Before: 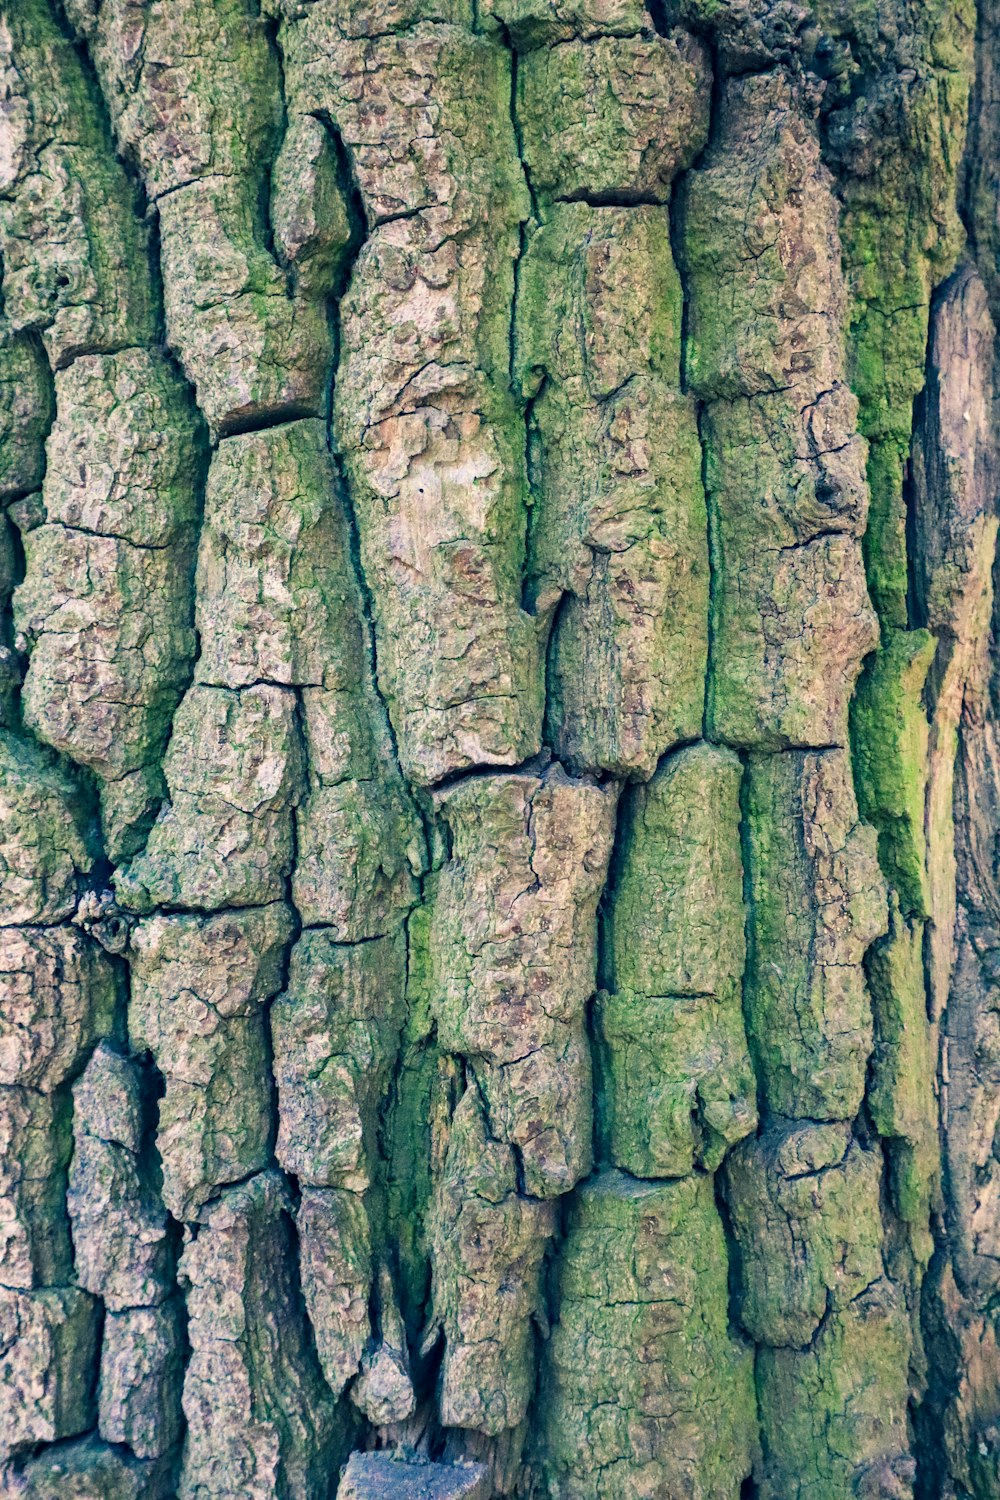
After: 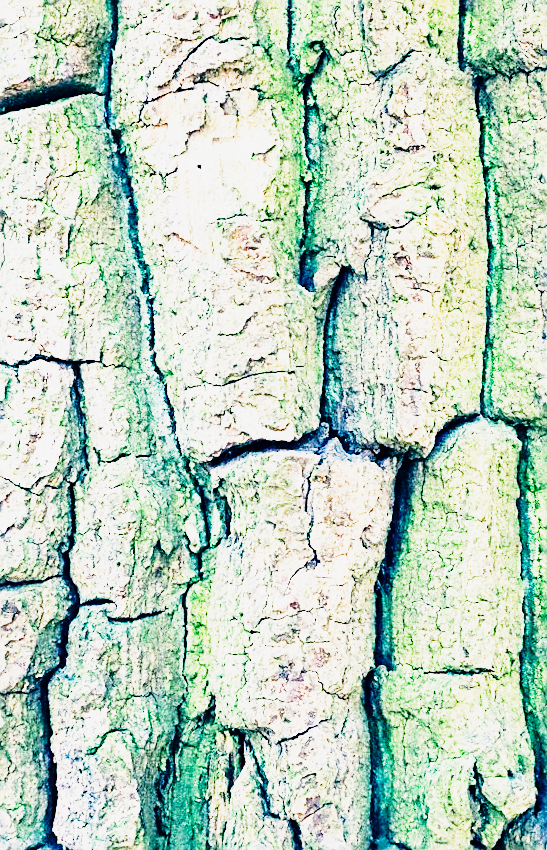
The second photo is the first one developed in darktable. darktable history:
crop and rotate: left 22.255%, top 21.614%, right 23.038%, bottom 21.711%
base curve: curves: ch0 [(0, 0) (0.007, 0.004) (0.027, 0.03) (0.046, 0.07) (0.207, 0.54) (0.442, 0.872) (0.673, 0.972) (1, 1)], preserve colors none
sharpen: on, module defaults
tone equalizer: -8 EV -0.386 EV, -7 EV -0.383 EV, -6 EV -0.343 EV, -5 EV -0.227 EV, -3 EV 0.199 EV, -2 EV 0.34 EV, -1 EV 0.41 EV, +0 EV 0.443 EV
tone curve: curves: ch0 [(0, 0) (0.168, 0.142) (0.359, 0.44) (0.469, 0.544) (0.634, 0.722) (0.858, 0.903) (1, 0.968)]; ch1 [(0, 0) (0.437, 0.453) (0.472, 0.47) (0.502, 0.502) (0.54, 0.534) (0.57, 0.592) (0.618, 0.66) (0.699, 0.749) (0.859, 0.919) (1, 1)]; ch2 [(0, 0) (0.33, 0.301) (0.421, 0.443) (0.476, 0.498) (0.505, 0.503) (0.547, 0.557) (0.586, 0.634) (0.608, 0.676) (1, 1)], preserve colors none
